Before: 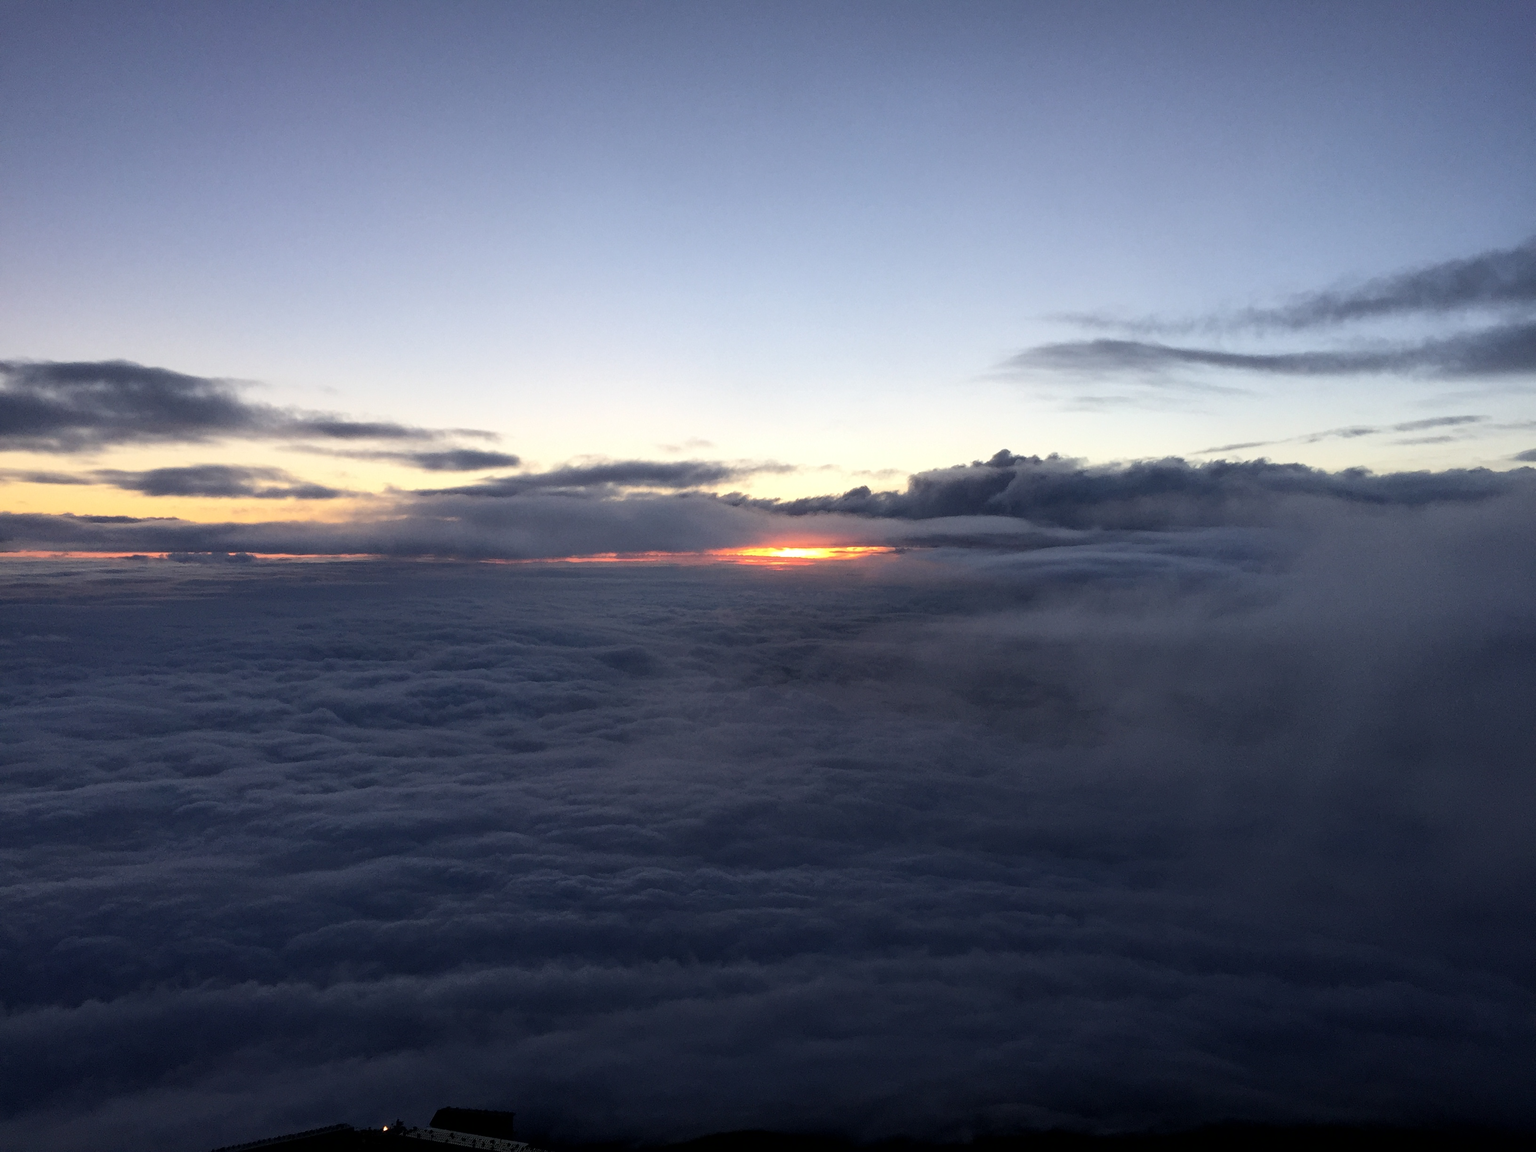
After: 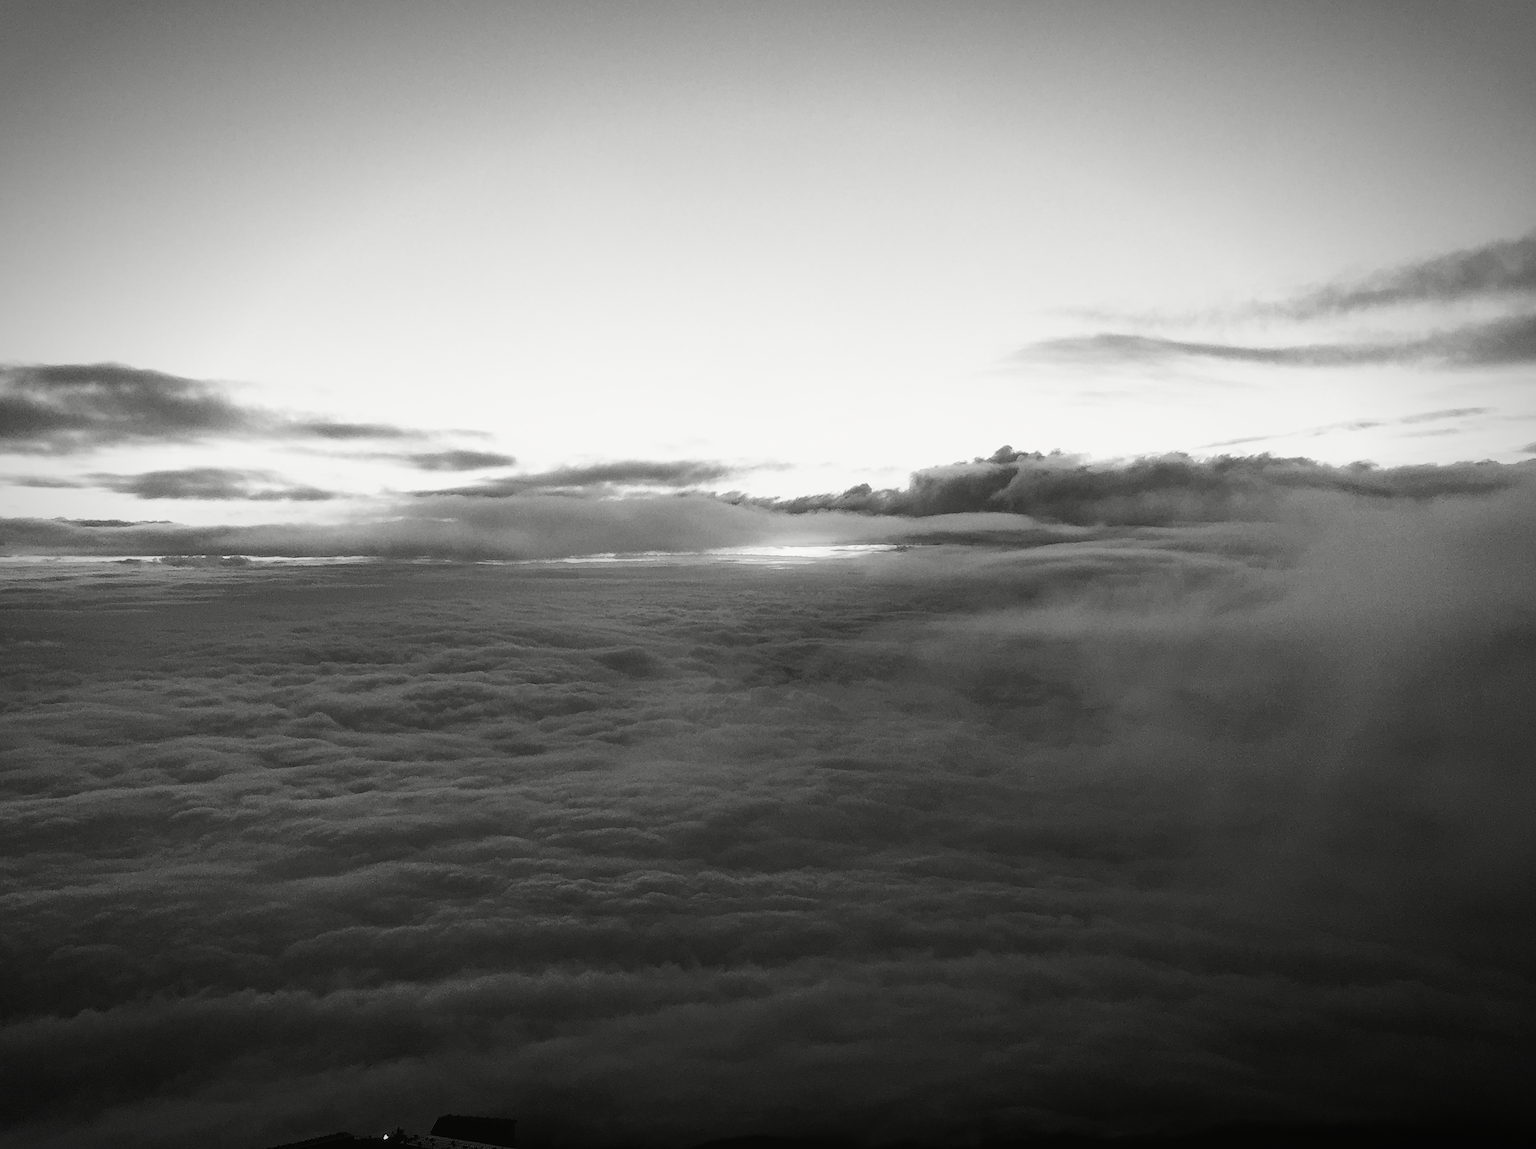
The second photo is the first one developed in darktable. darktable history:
vignetting: automatic ratio true
rotate and perspective: rotation -0.45°, automatic cropping original format, crop left 0.008, crop right 0.992, crop top 0.012, crop bottom 0.988
sharpen: on, module defaults
color calibration: output gray [0.21, 0.42, 0.37, 0], gray › normalize channels true, illuminant same as pipeline (D50), adaptation XYZ, x 0.346, y 0.359, gamut compression 0
tone curve: curves: ch0 [(0, 0.029) (0.071, 0.087) (0.223, 0.265) (0.447, 0.605) (0.654, 0.823) (0.861, 0.943) (1, 0.981)]; ch1 [(0, 0) (0.353, 0.344) (0.447, 0.449) (0.502, 0.501) (0.547, 0.54) (0.57, 0.582) (0.608, 0.608) (0.618, 0.631) (0.657, 0.699) (1, 1)]; ch2 [(0, 0) (0.34, 0.314) (0.456, 0.456) (0.5, 0.503) (0.528, 0.54) (0.557, 0.577) (0.589, 0.626) (1, 1)], color space Lab, independent channels, preserve colors none
